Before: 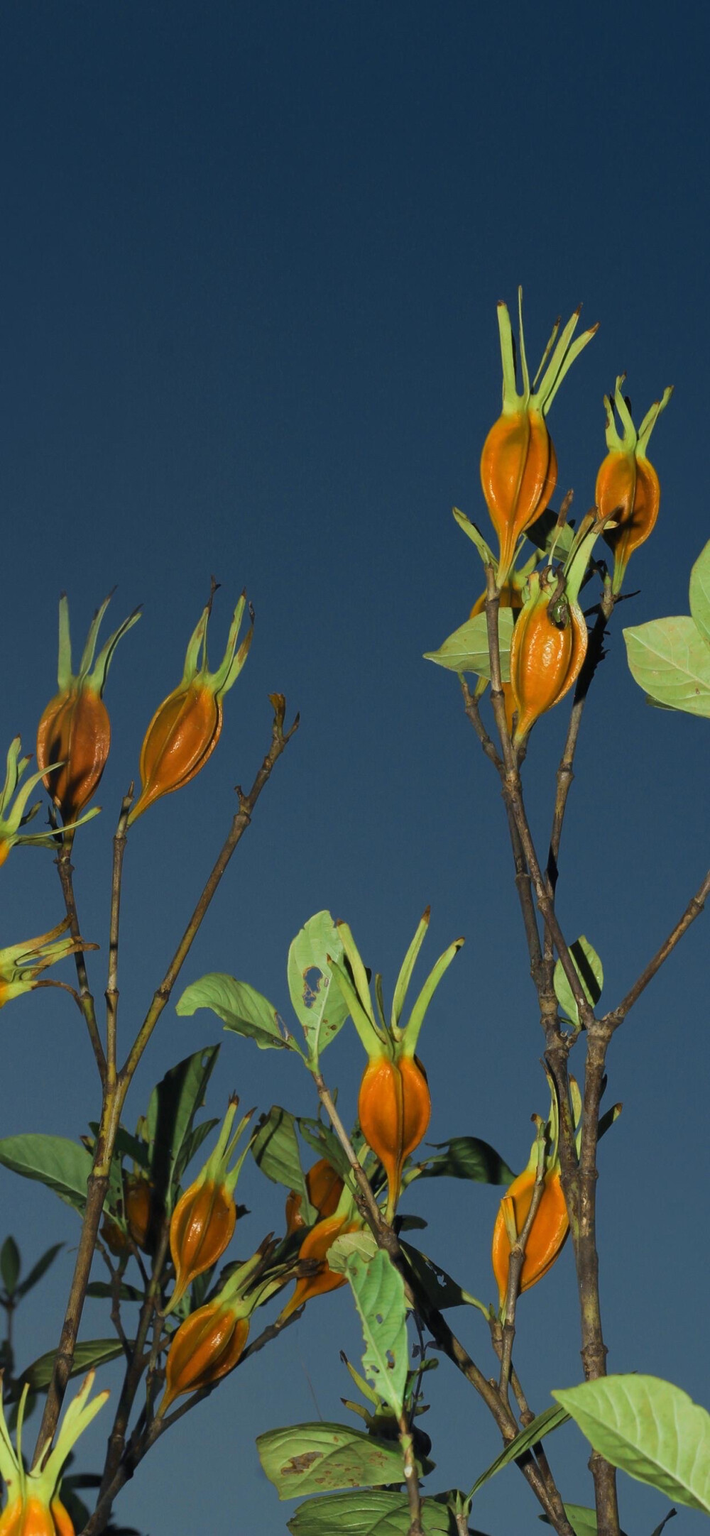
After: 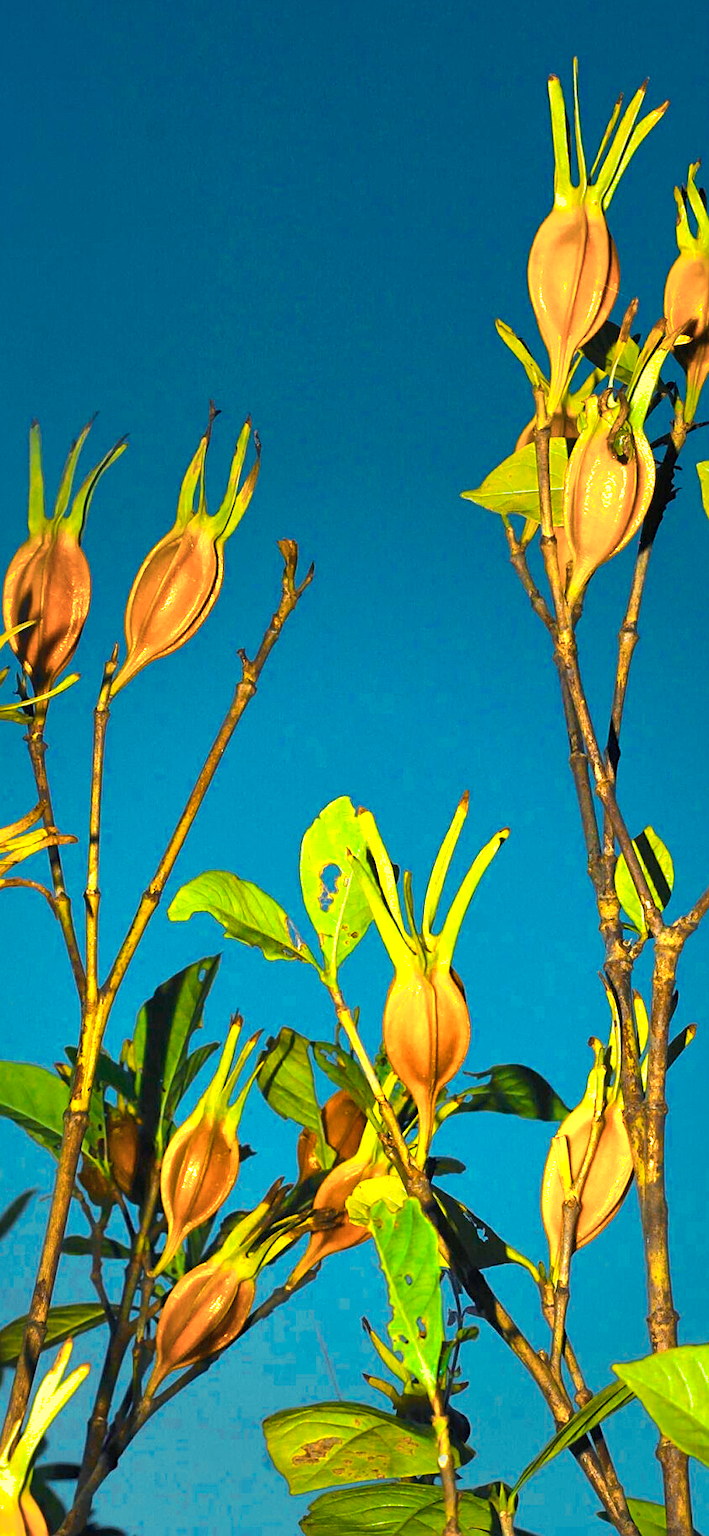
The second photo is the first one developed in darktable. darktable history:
exposure: black level correction 0.001, exposure 0.499 EV, compensate exposure bias true, compensate highlight preservation false
crop and rotate: left 4.807%, top 15.484%, right 10.703%
shadows and highlights: shadows 39.98, highlights -59.9
color zones: curves: ch0 [(0.018, 0.548) (0.197, 0.654) (0.425, 0.447) (0.605, 0.658) (0.732, 0.579)]; ch1 [(0.105, 0.531) (0.224, 0.531) (0.386, 0.39) (0.618, 0.456) (0.732, 0.456) (0.956, 0.421)]; ch2 [(0.039, 0.583) (0.215, 0.465) (0.399, 0.544) (0.465, 0.548) (0.614, 0.447) (0.724, 0.43) (0.882, 0.623) (0.956, 0.632)]
color balance rgb: highlights gain › luminance 10.34%, linear chroma grading › shadows 16.812%, linear chroma grading › highlights 60.192%, linear chroma grading › global chroma 49.559%, perceptual saturation grading › global saturation 25.507%, perceptual brilliance grading › global brilliance 9.632%, perceptual brilliance grading › shadows 15.604%, global vibrance 9.206%
sharpen: on, module defaults
vignetting: fall-off start 30.47%, fall-off radius 33.75%, brightness -0.297, saturation -0.063, center (-0.029, 0.235), unbound false
